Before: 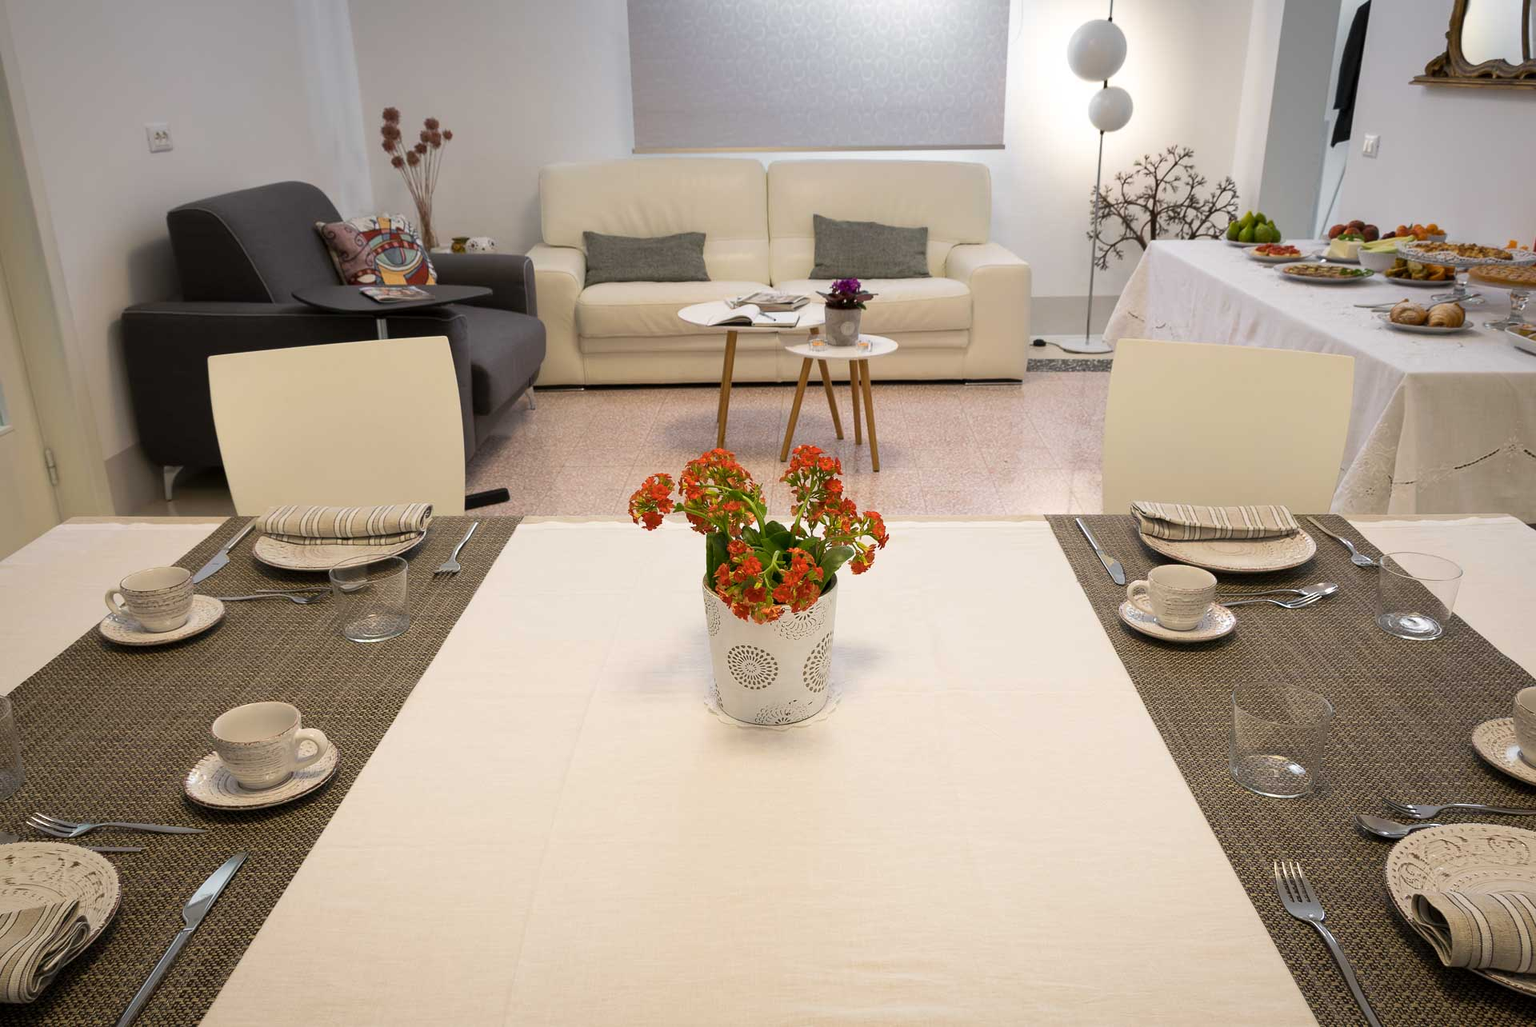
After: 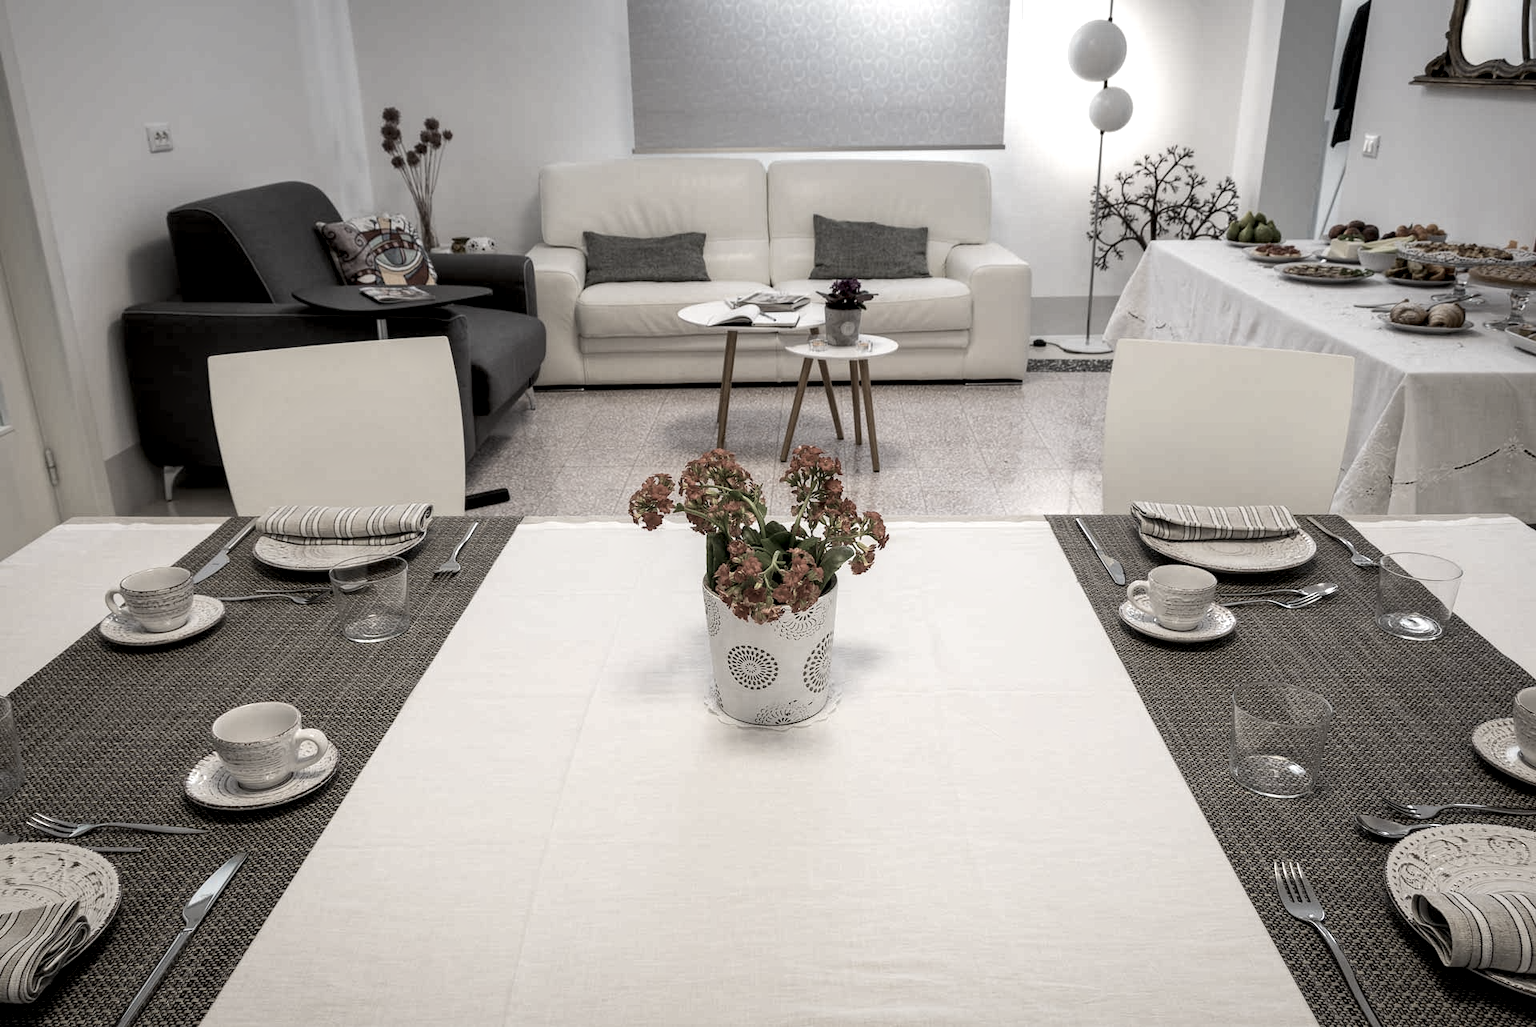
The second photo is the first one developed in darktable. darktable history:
color zones: curves: ch1 [(0.238, 0.163) (0.476, 0.2) (0.733, 0.322) (0.848, 0.134)]
local contrast: detail 150%
